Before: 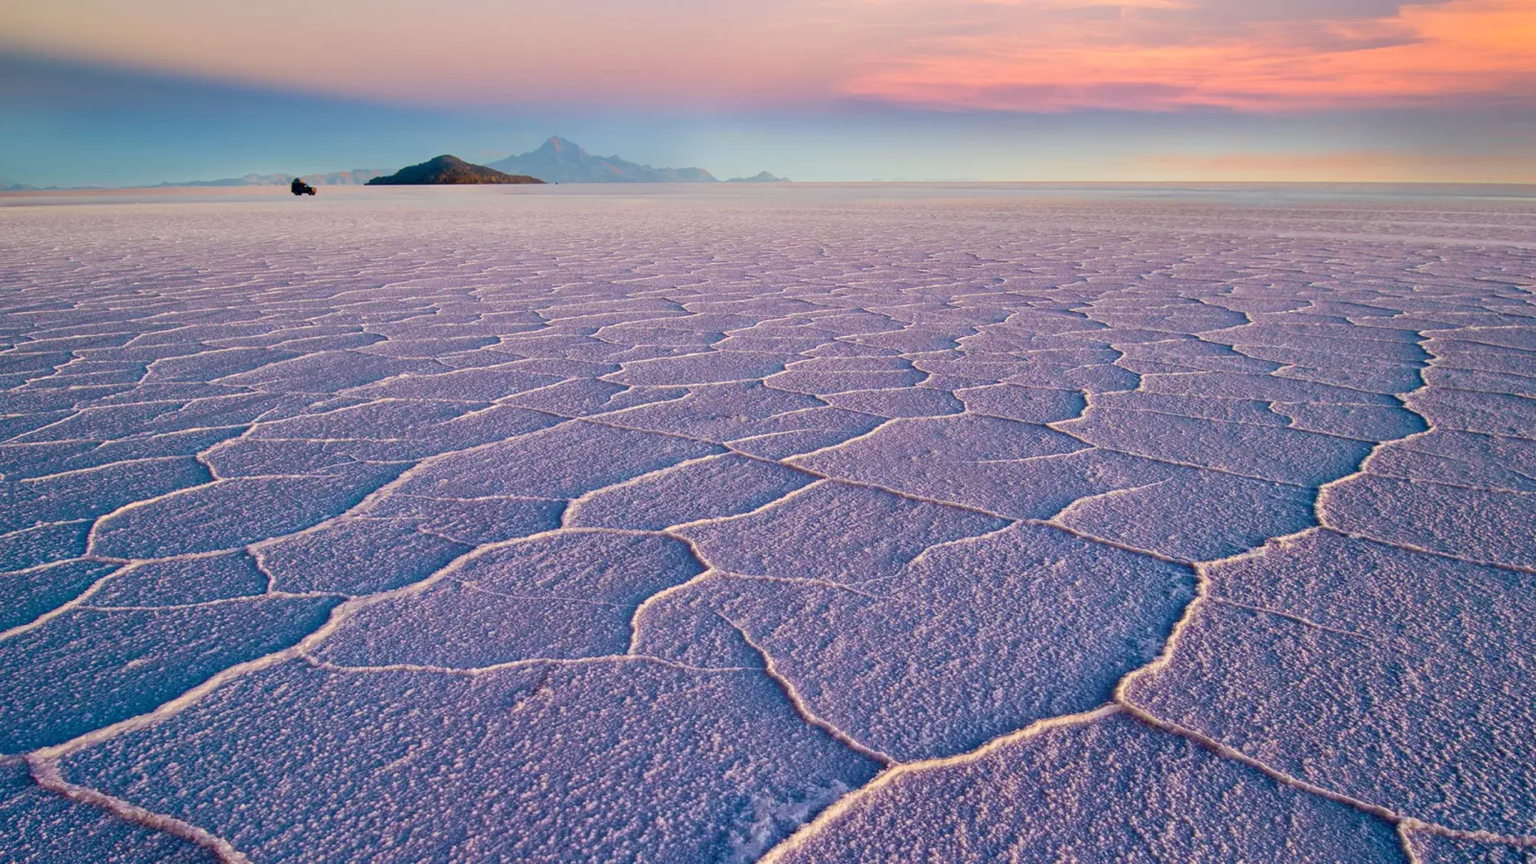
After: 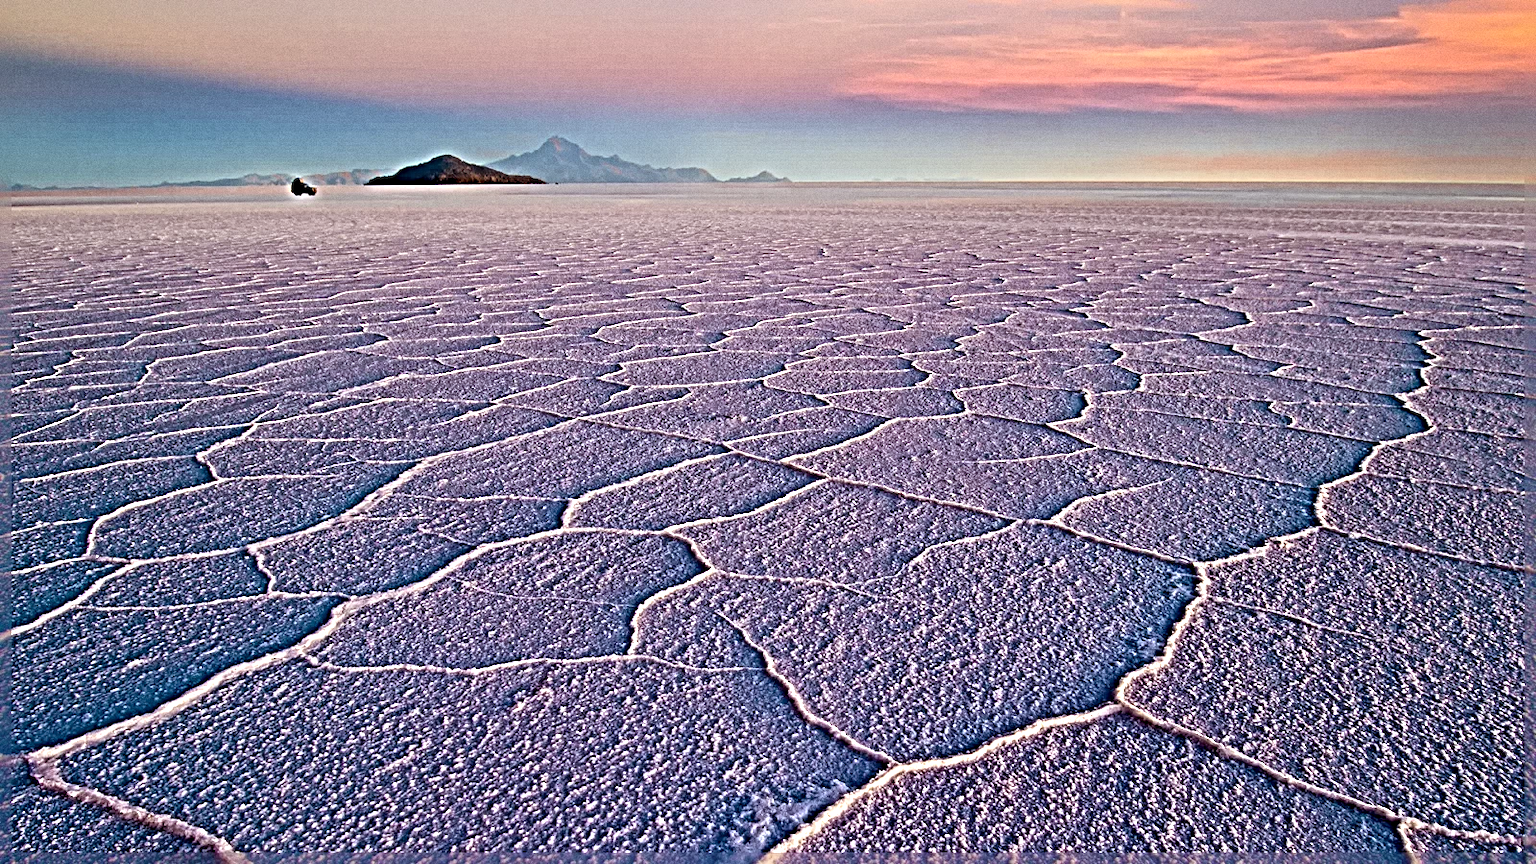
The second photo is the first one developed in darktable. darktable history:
sharpen: radius 6.3, amount 1.8, threshold 0
color balance: mode lift, gamma, gain (sRGB), lift [1, 1.049, 1, 1]
grain: coarseness 0.09 ISO
